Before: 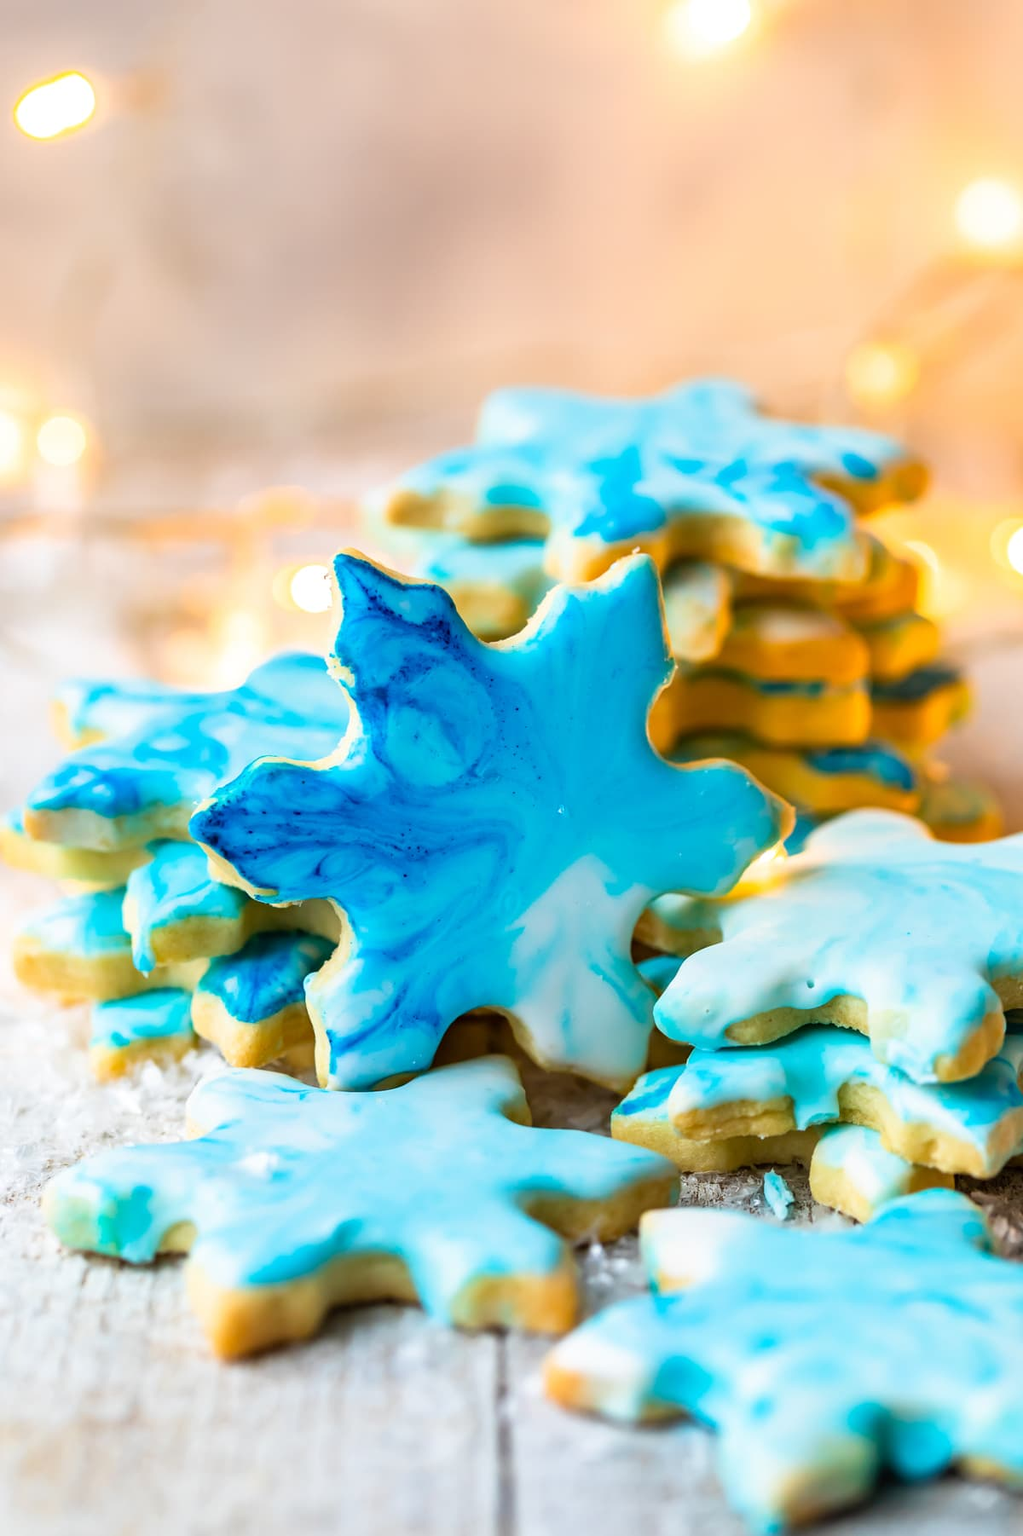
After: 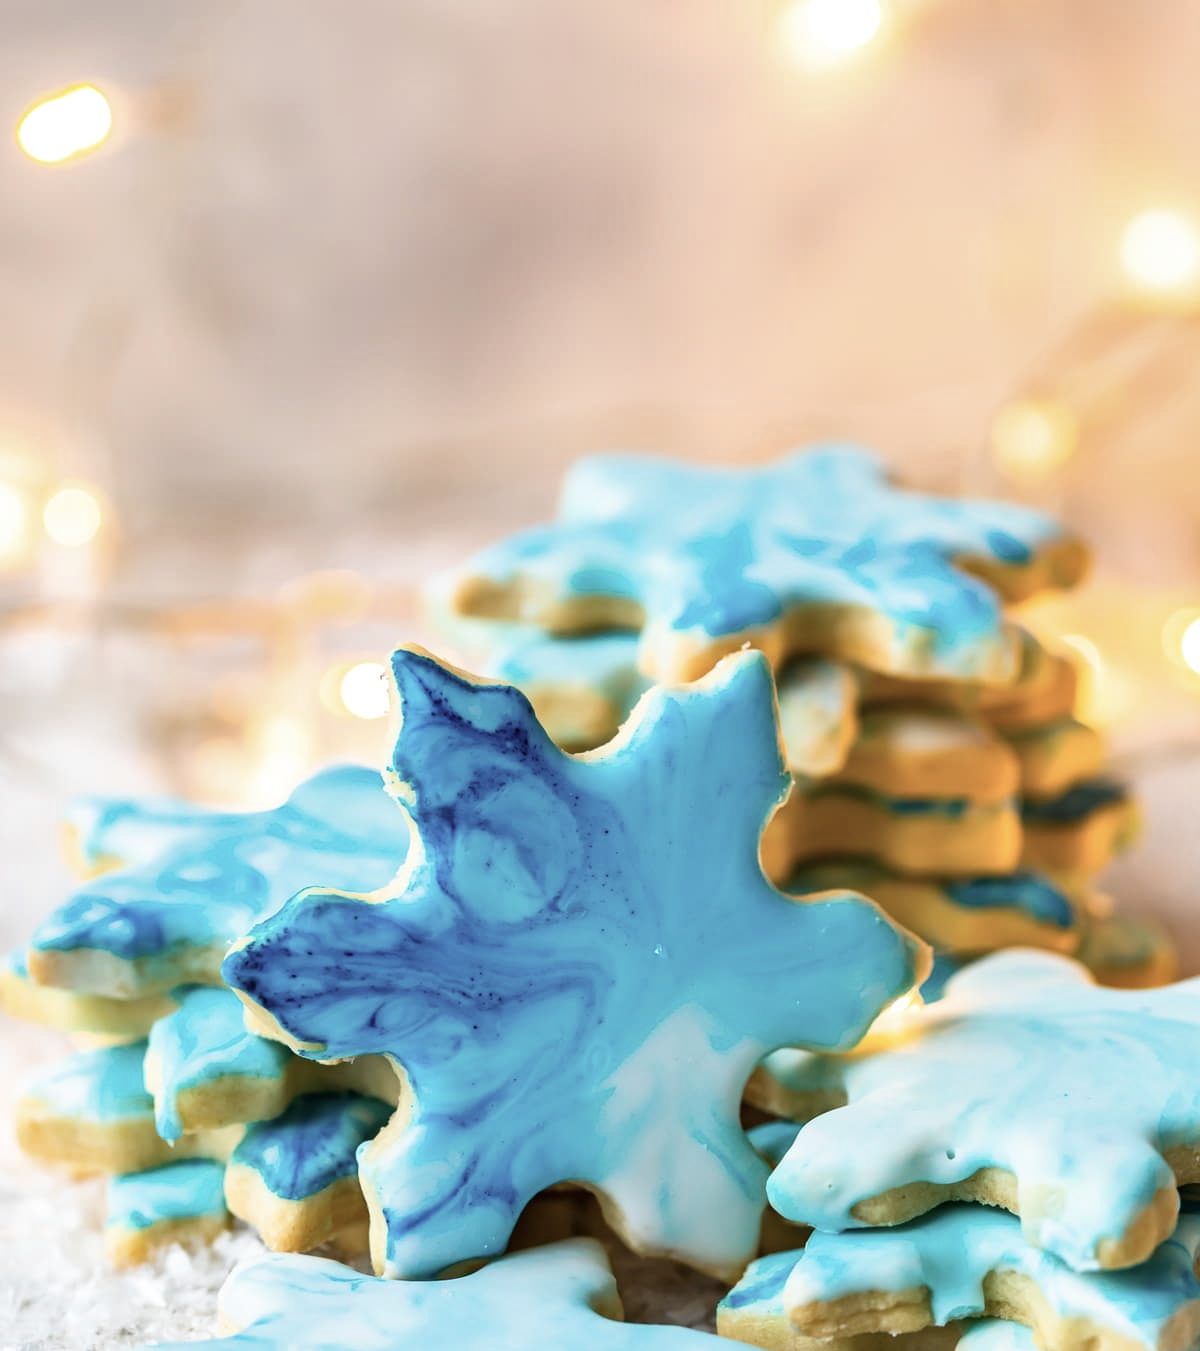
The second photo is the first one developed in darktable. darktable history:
crop: bottom 24.989%
contrast brightness saturation: contrast 0.097, saturation -0.299
shadows and highlights: shadows 37.1, highlights -27.75, soften with gaussian
